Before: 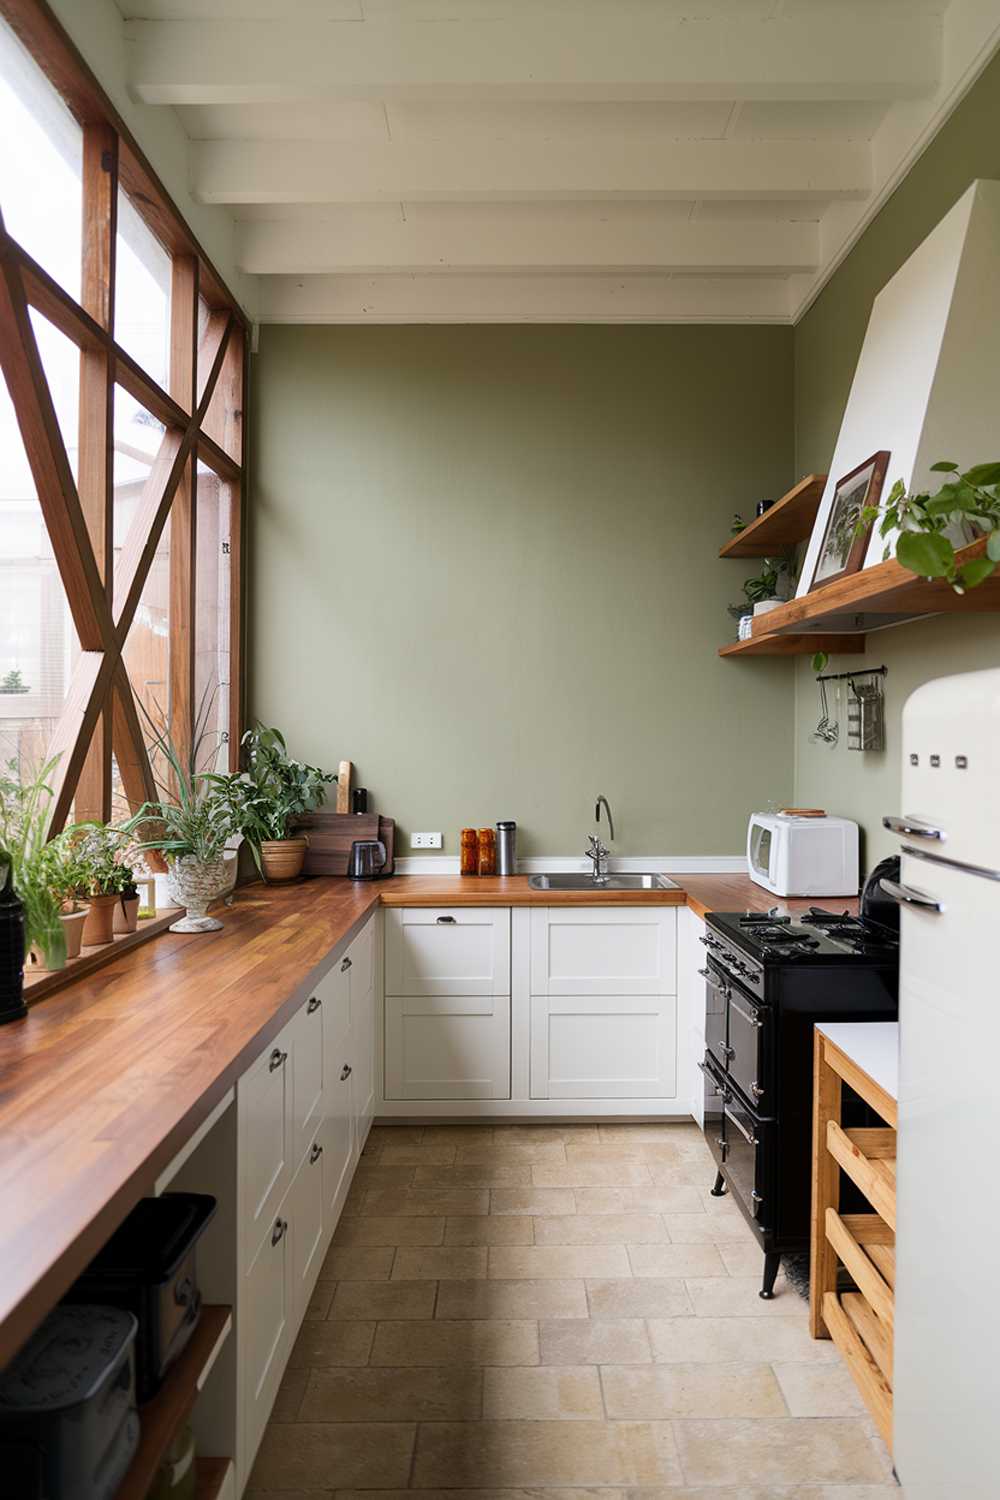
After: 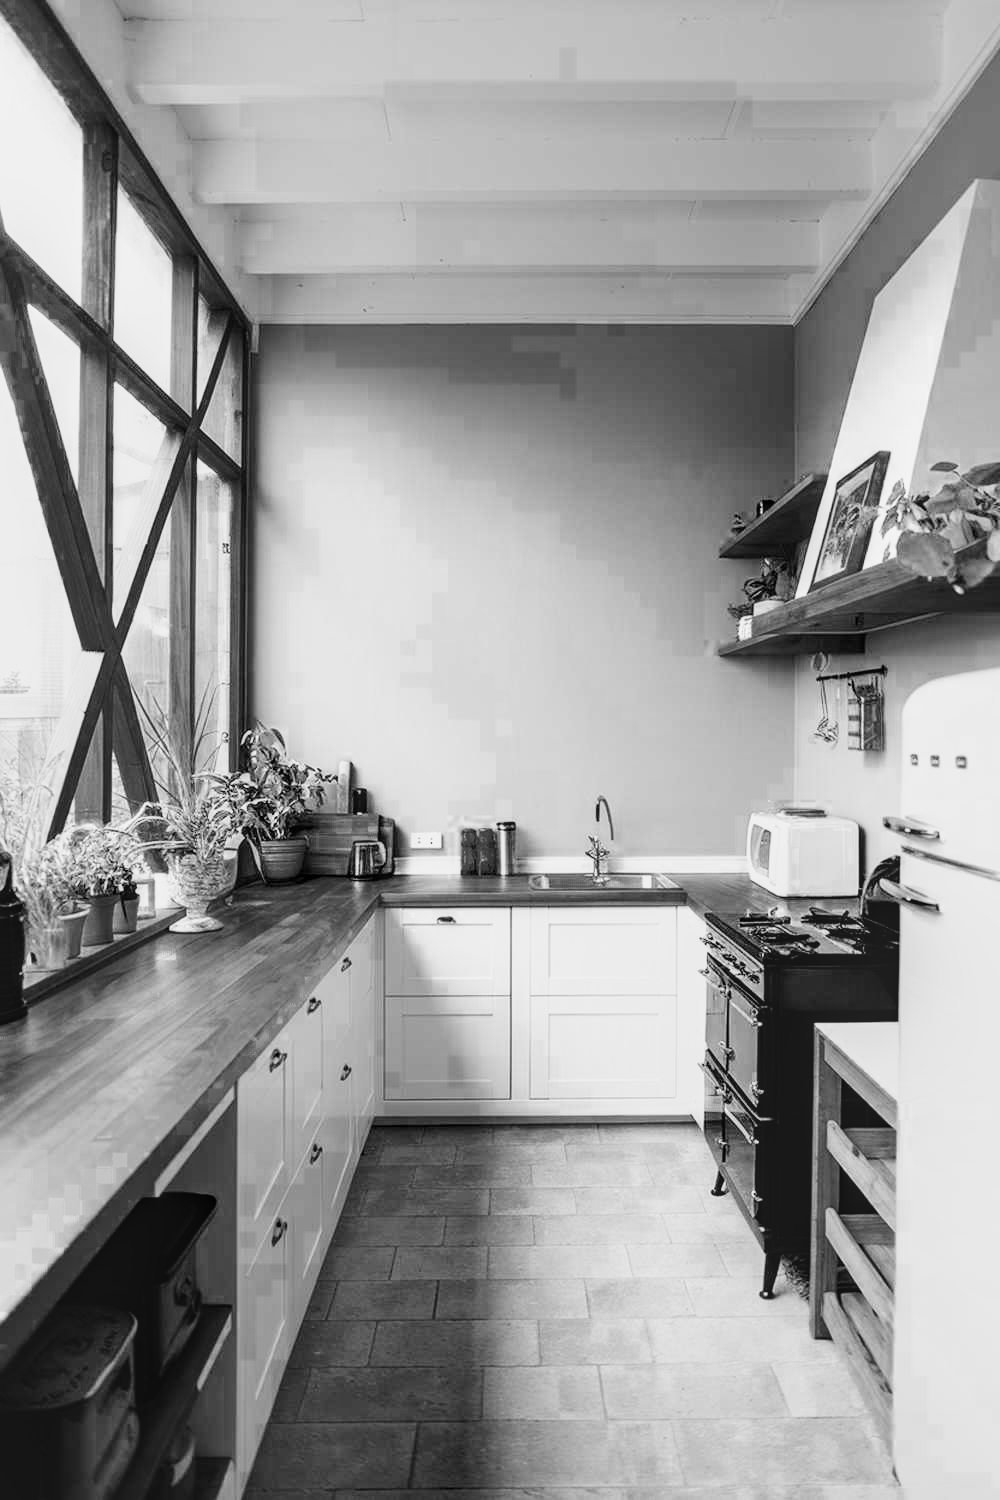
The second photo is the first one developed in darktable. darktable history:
color balance rgb: highlights gain › chroma 3.103%, highlights gain › hue 77.58°, perceptual saturation grading › global saturation 0.202%, perceptual saturation grading › mid-tones 6.352%, perceptual saturation grading › shadows 71.814%, global vibrance 9.604%
filmic rgb: black relative exposure -16 EV, white relative exposure 4.04 EV, target black luminance 0%, hardness 7.58, latitude 72.02%, contrast 0.906, highlights saturation mix 10.43%, shadows ↔ highlights balance -0.383%
tone curve: curves: ch0 [(0, 0.029) (0.087, 0.084) (0.227, 0.239) (0.46, 0.576) (0.657, 0.796) (0.861, 0.932) (0.997, 0.951)]; ch1 [(0, 0) (0.353, 0.344) (0.45, 0.46) (0.502, 0.494) (0.534, 0.523) (0.573, 0.576) (0.602, 0.631) (0.647, 0.669) (1, 1)]; ch2 [(0, 0) (0.333, 0.346) (0.385, 0.395) (0.44, 0.466) (0.5, 0.493) (0.521, 0.56) (0.553, 0.579) (0.573, 0.599) (0.667, 0.777) (1, 1)], preserve colors none
exposure: exposure 0.254 EV, compensate highlight preservation false
local contrast: on, module defaults
tone equalizer: -8 EV -0.394 EV, -7 EV -0.423 EV, -6 EV -0.324 EV, -5 EV -0.232 EV, -3 EV 0.239 EV, -2 EV 0.358 EV, -1 EV 0.369 EV, +0 EV 0.412 EV
color zones: curves: ch0 [(0.002, 0.589) (0.107, 0.484) (0.146, 0.249) (0.217, 0.352) (0.309, 0.525) (0.39, 0.404) (0.455, 0.169) (0.597, 0.055) (0.724, 0.212) (0.775, 0.691) (0.869, 0.571) (1, 0.587)]; ch1 [(0, 0) (0.143, 0) (0.286, 0) (0.429, 0) (0.571, 0) (0.714, 0) (0.857, 0)]
velvia: on, module defaults
